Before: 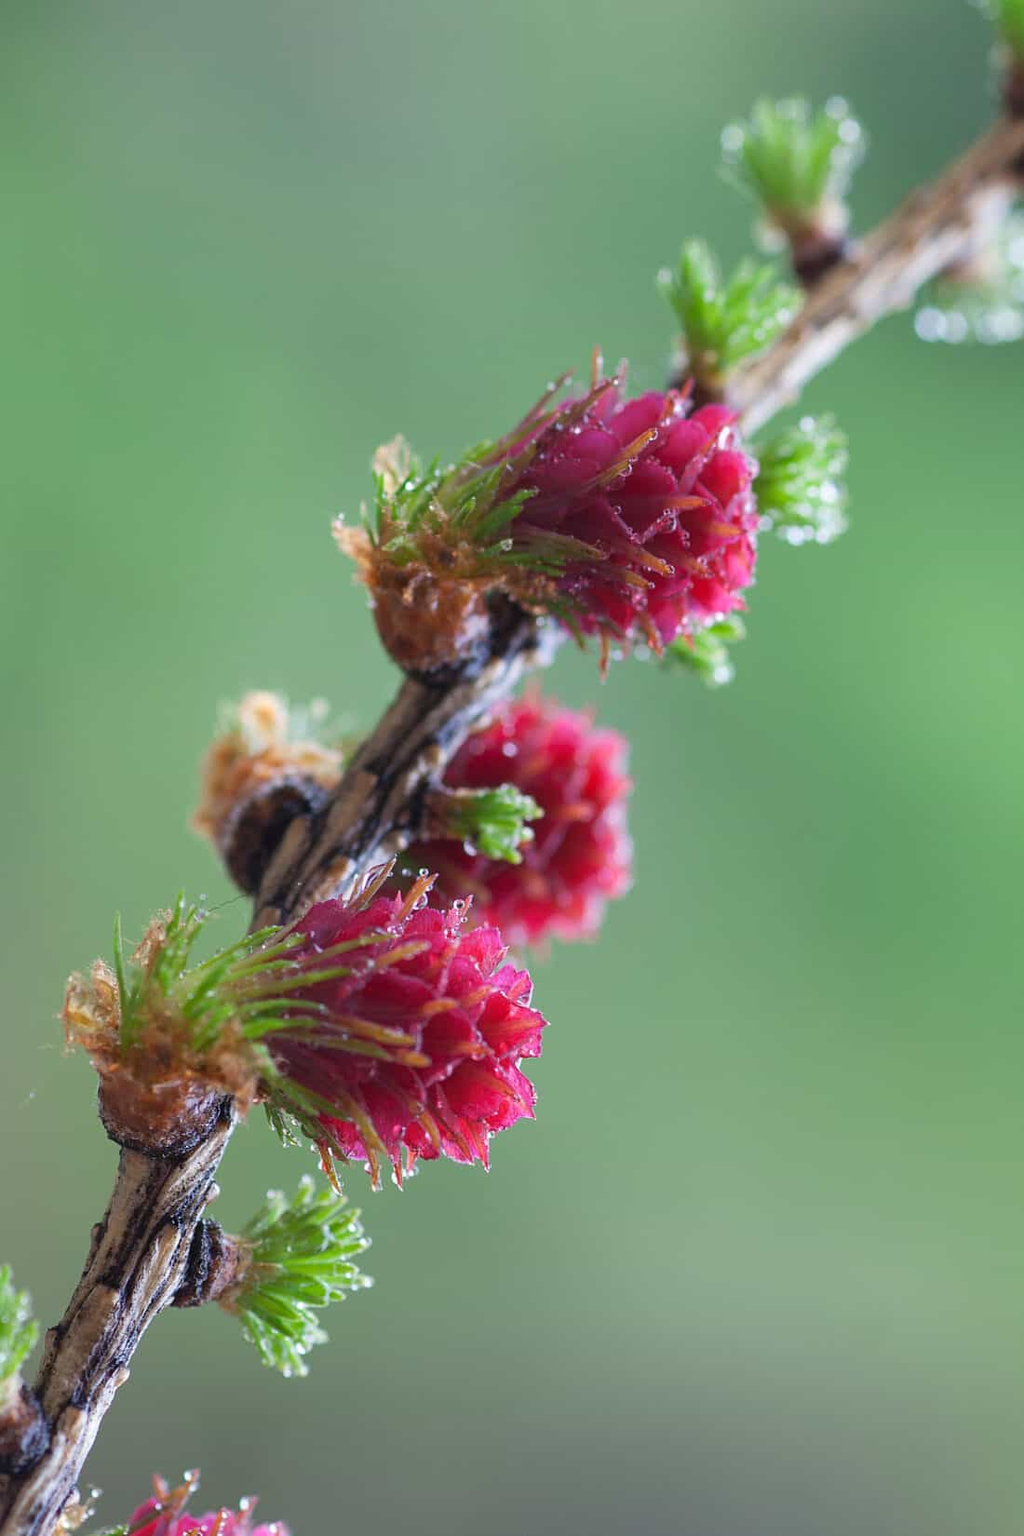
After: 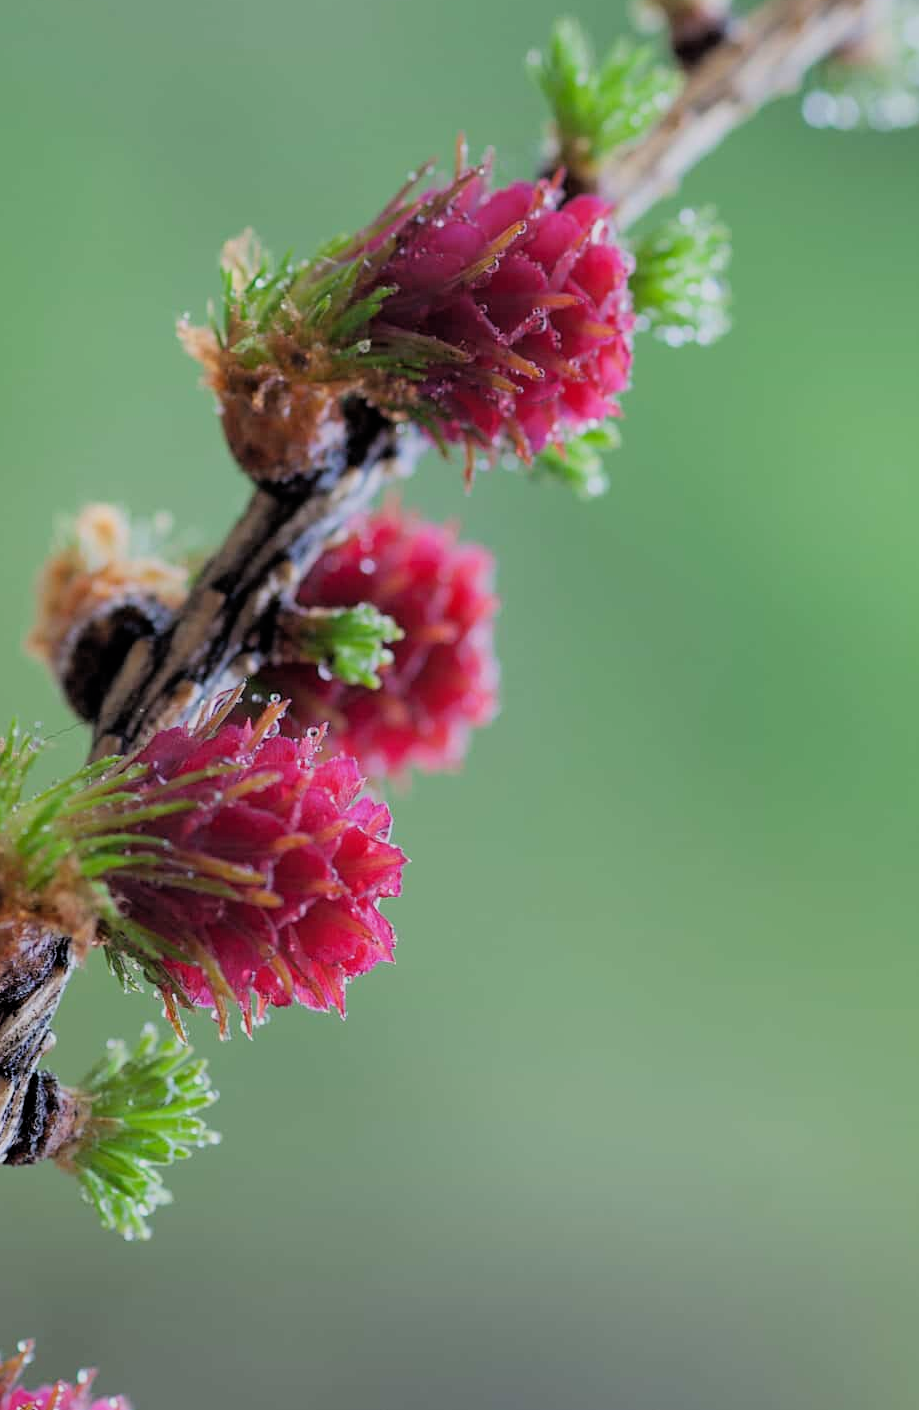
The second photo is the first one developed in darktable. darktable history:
filmic rgb: black relative exposure -4.79 EV, white relative exposure 4.04 EV, threshold 2.99 EV, hardness 2.83, color science v6 (2022), enable highlight reconstruction true
crop: left 16.432%, top 14.49%
